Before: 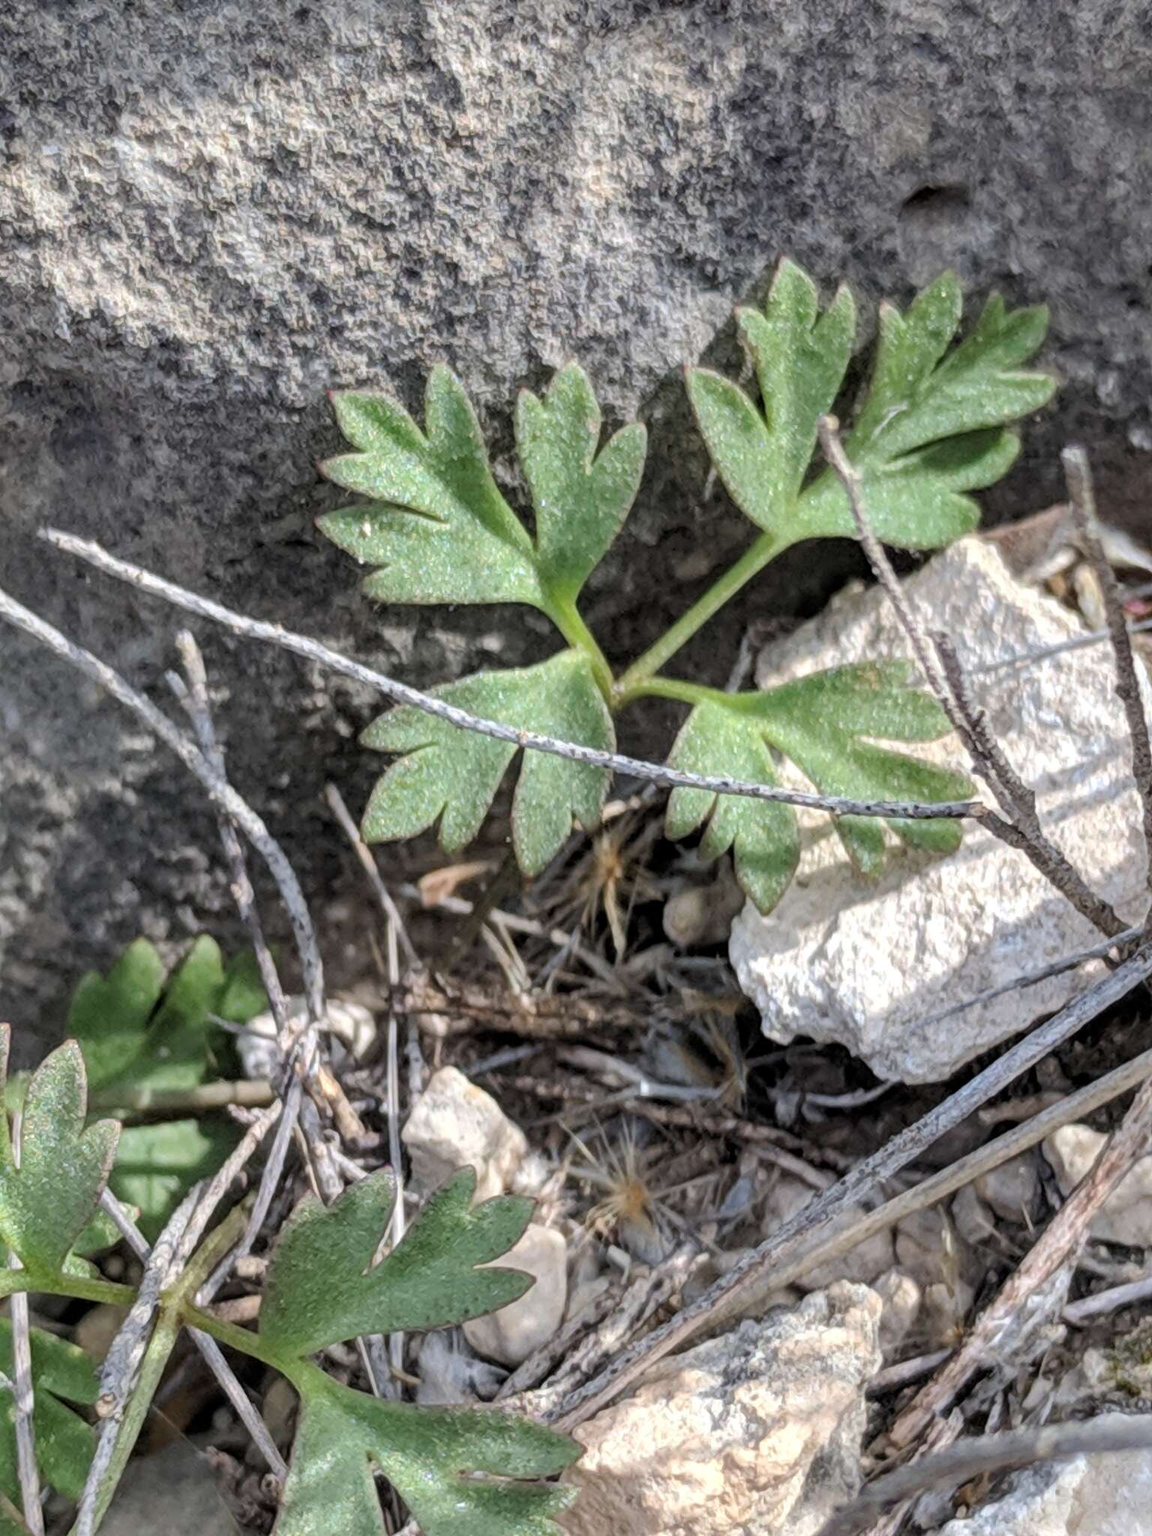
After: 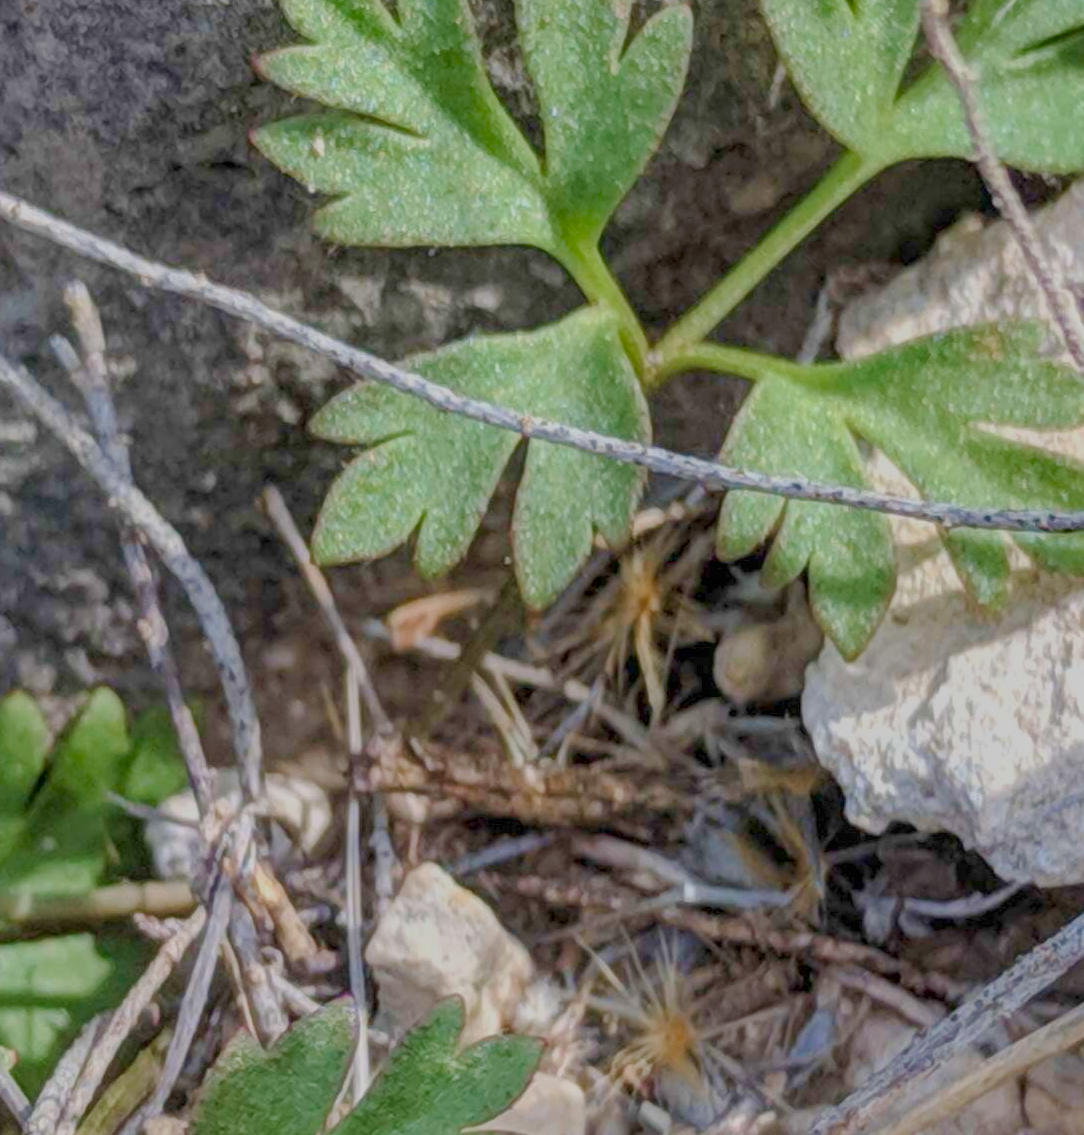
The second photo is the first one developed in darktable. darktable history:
local contrast: detail 109%
crop: left 11.071%, top 27.308%, right 18.292%, bottom 17.243%
velvia: on, module defaults
color balance rgb: perceptual saturation grading › global saturation 0.489%, perceptual saturation grading › highlights -17.316%, perceptual saturation grading › mid-tones 32.712%, perceptual saturation grading › shadows 50.464%, contrast -29.537%
